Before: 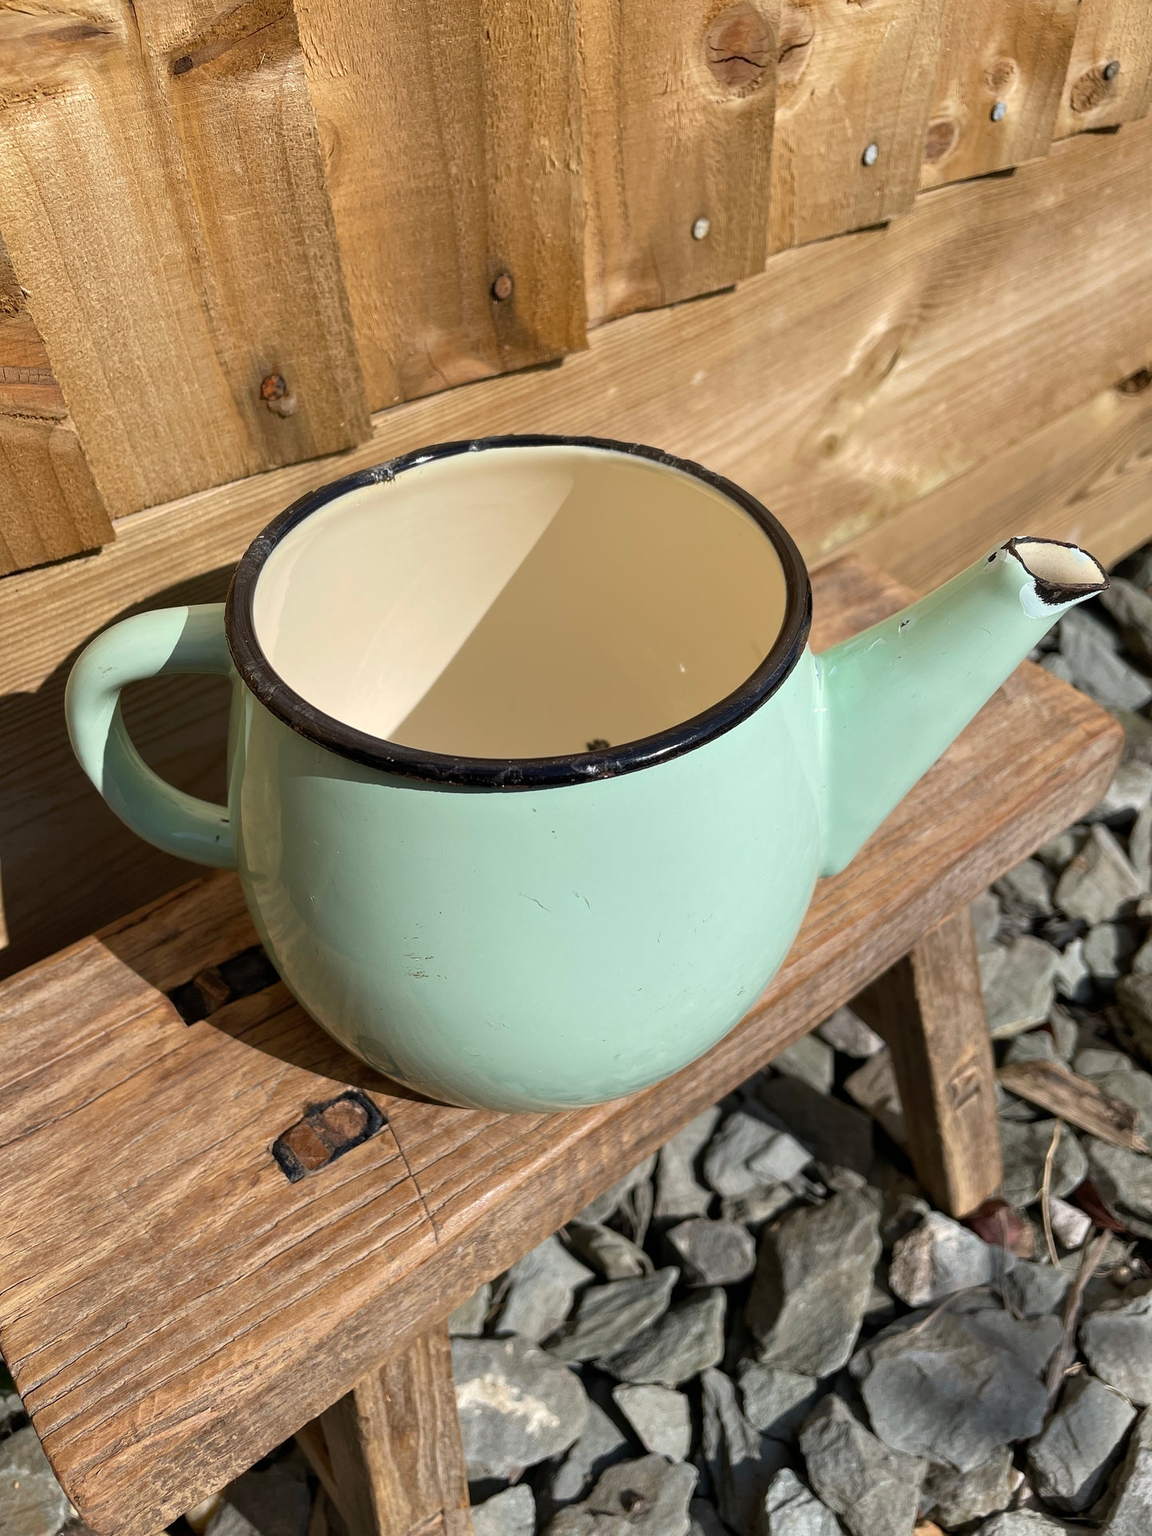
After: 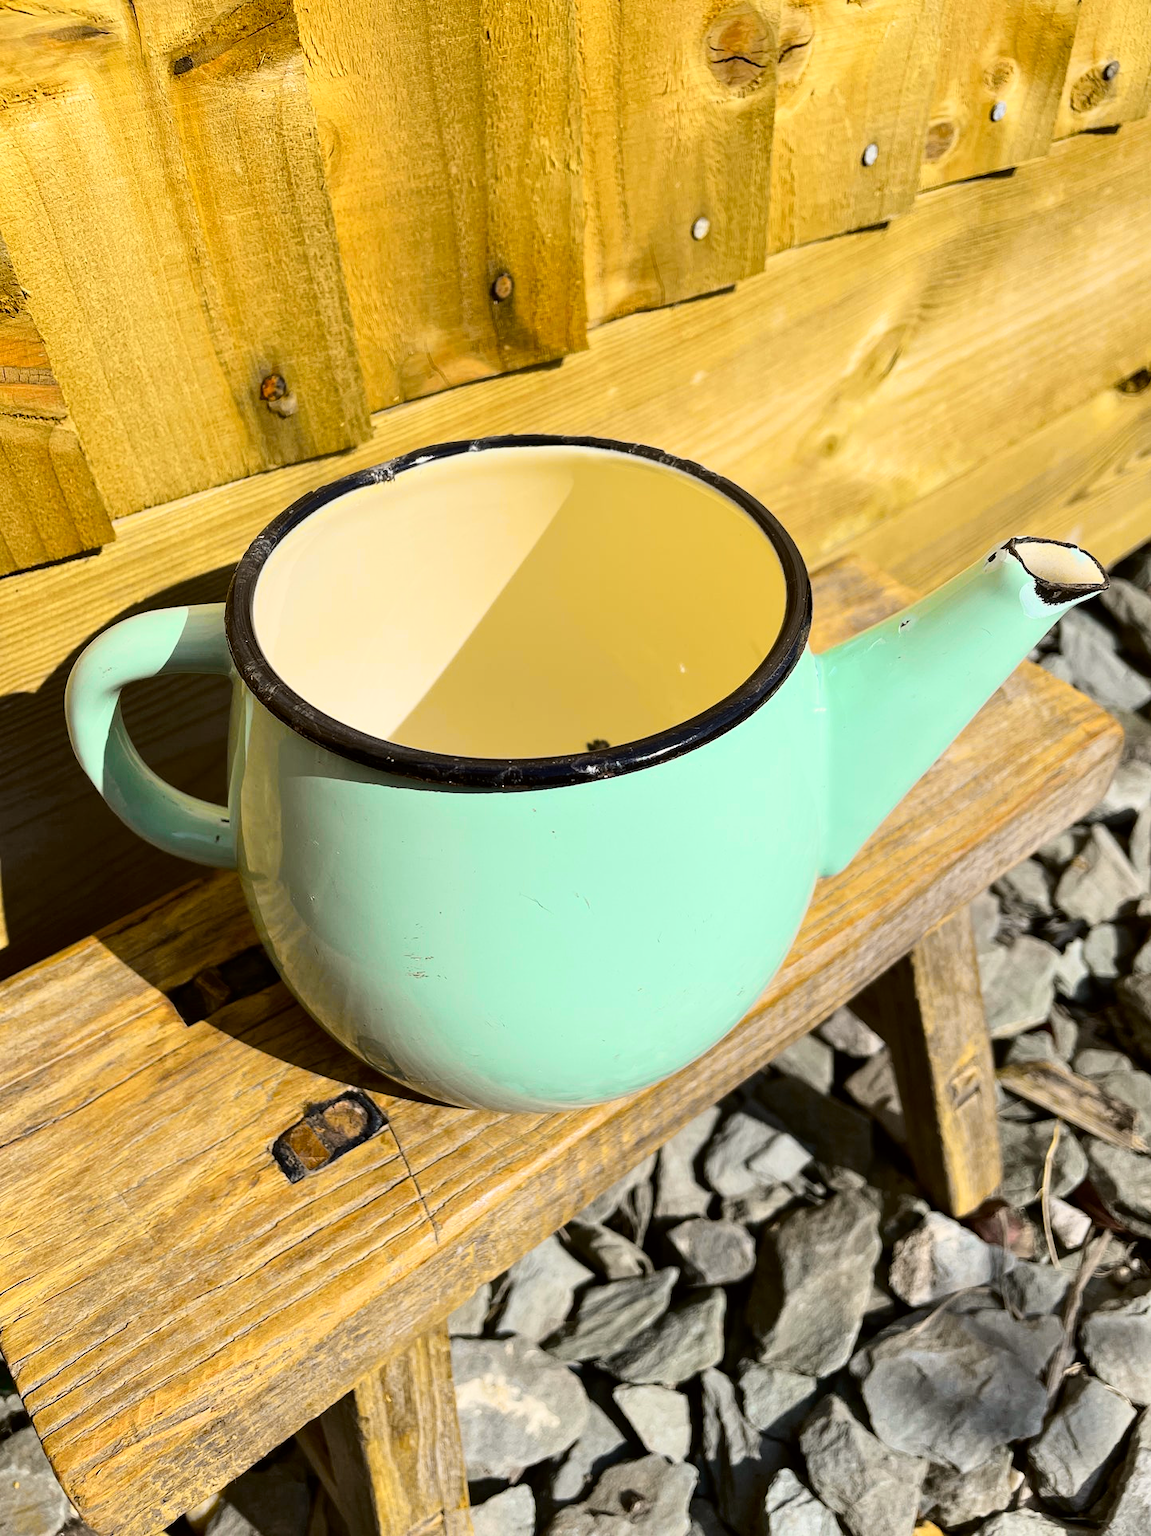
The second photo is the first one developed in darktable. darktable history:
tone curve: curves: ch0 [(0, 0) (0.104, 0.068) (0.236, 0.227) (0.46, 0.576) (0.657, 0.796) (0.861, 0.932) (1, 0.981)]; ch1 [(0, 0) (0.353, 0.344) (0.434, 0.382) (0.479, 0.476) (0.502, 0.504) (0.544, 0.534) (0.57, 0.57) (0.586, 0.603) (0.618, 0.631) (0.657, 0.679) (1, 1)]; ch2 [(0, 0) (0.34, 0.314) (0.434, 0.43) (0.5, 0.511) (0.528, 0.545) (0.557, 0.573) (0.573, 0.618) (0.628, 0.751) (1, 1)], color space Lab, independent channels, preserve colors none
